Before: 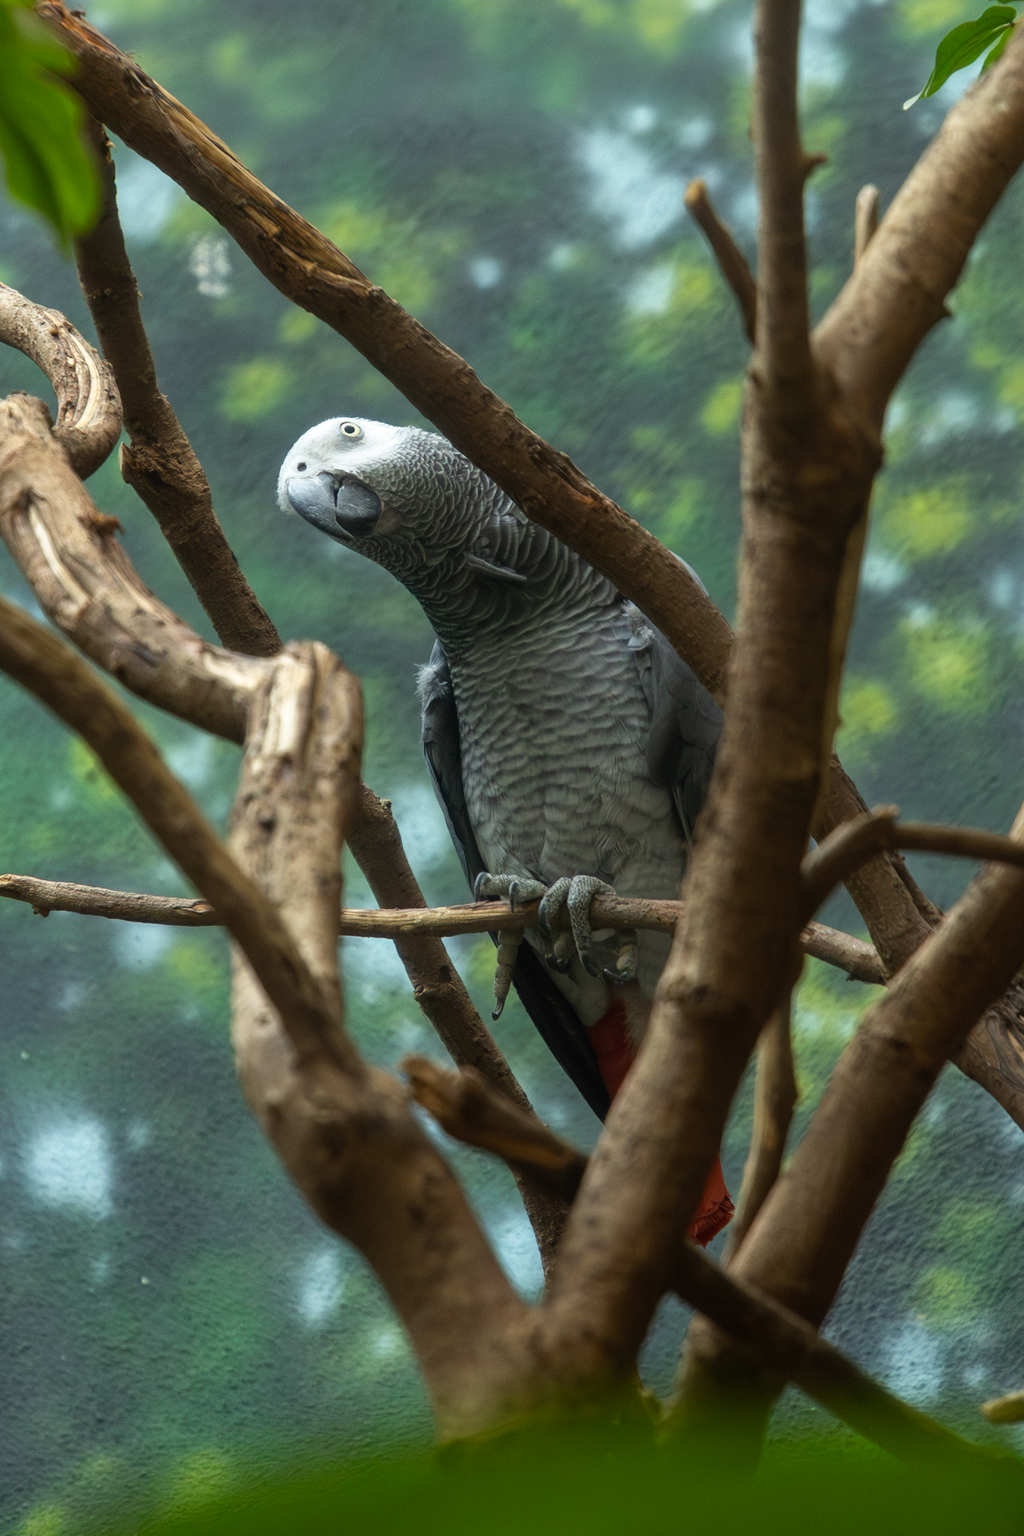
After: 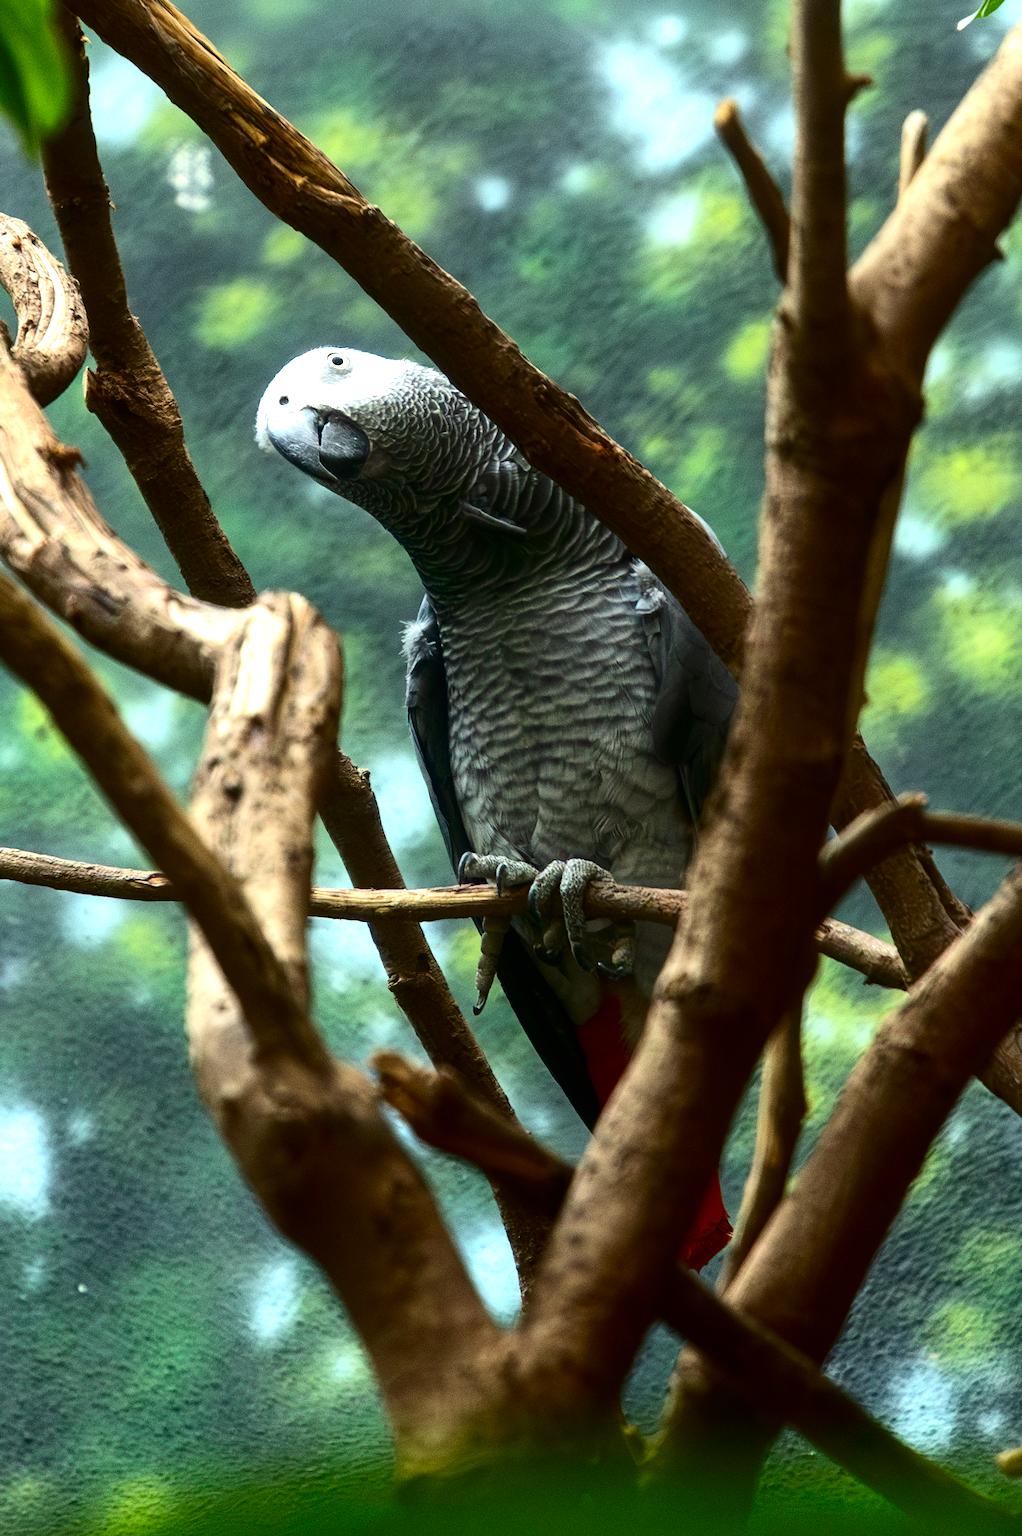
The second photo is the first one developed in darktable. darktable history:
tone equalizer: edges refinement/feathering 500, mask exposure compensation -1.57 EV, preserve details no
contrast equalizer: octaves 7, y [[0.5, 0.5, 0.472, 0.5, 0.5, 0.5], [0.5 ×6], [0.5 ×6], [0 ×6], [0 ×6]]
crop and rotate: angle -1.86°, left 3.103%, top 4.153%, right 1.66%, bottom 0.451%
exposure: exposure 0.94 EV, compensate exposure bias true, compensate highlight preservation false
contrast brightness saturation: contrast 0.244, brightness -0.225, saturation 0.142
